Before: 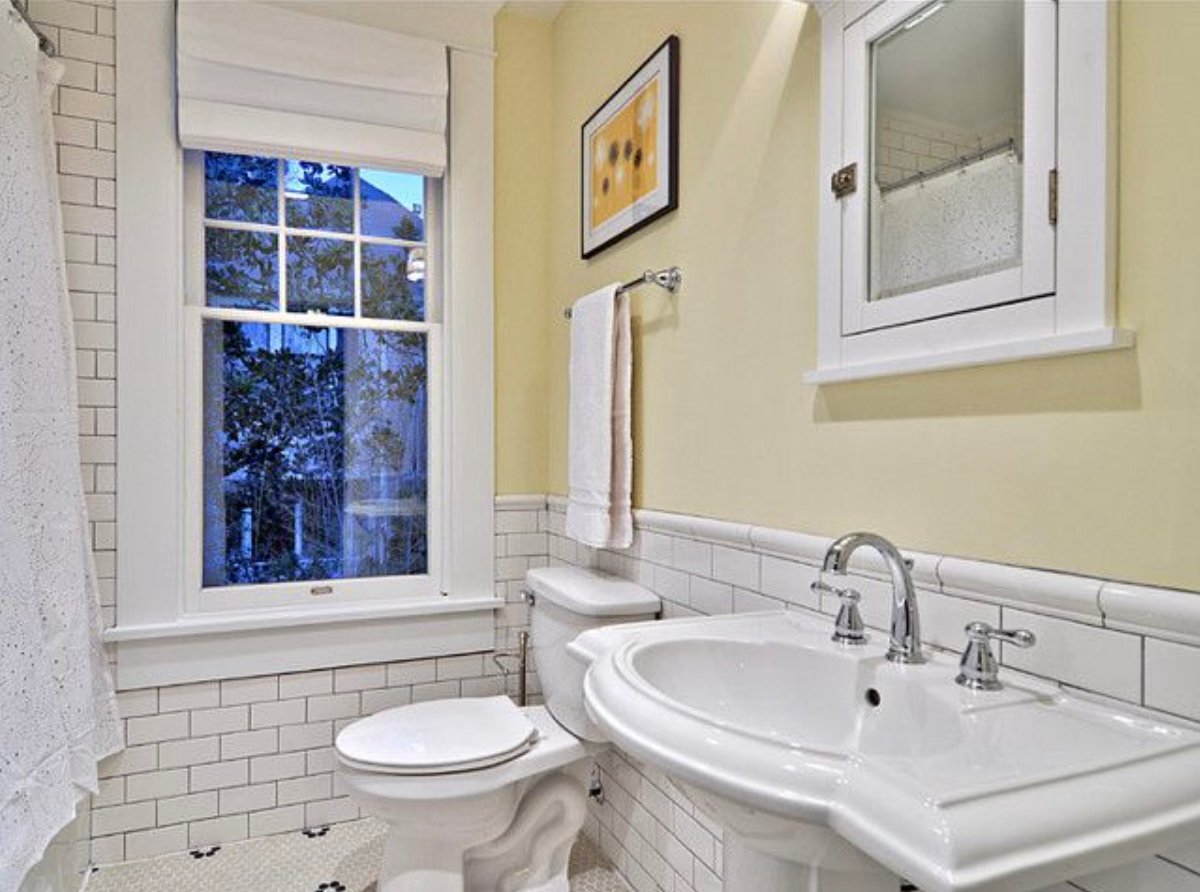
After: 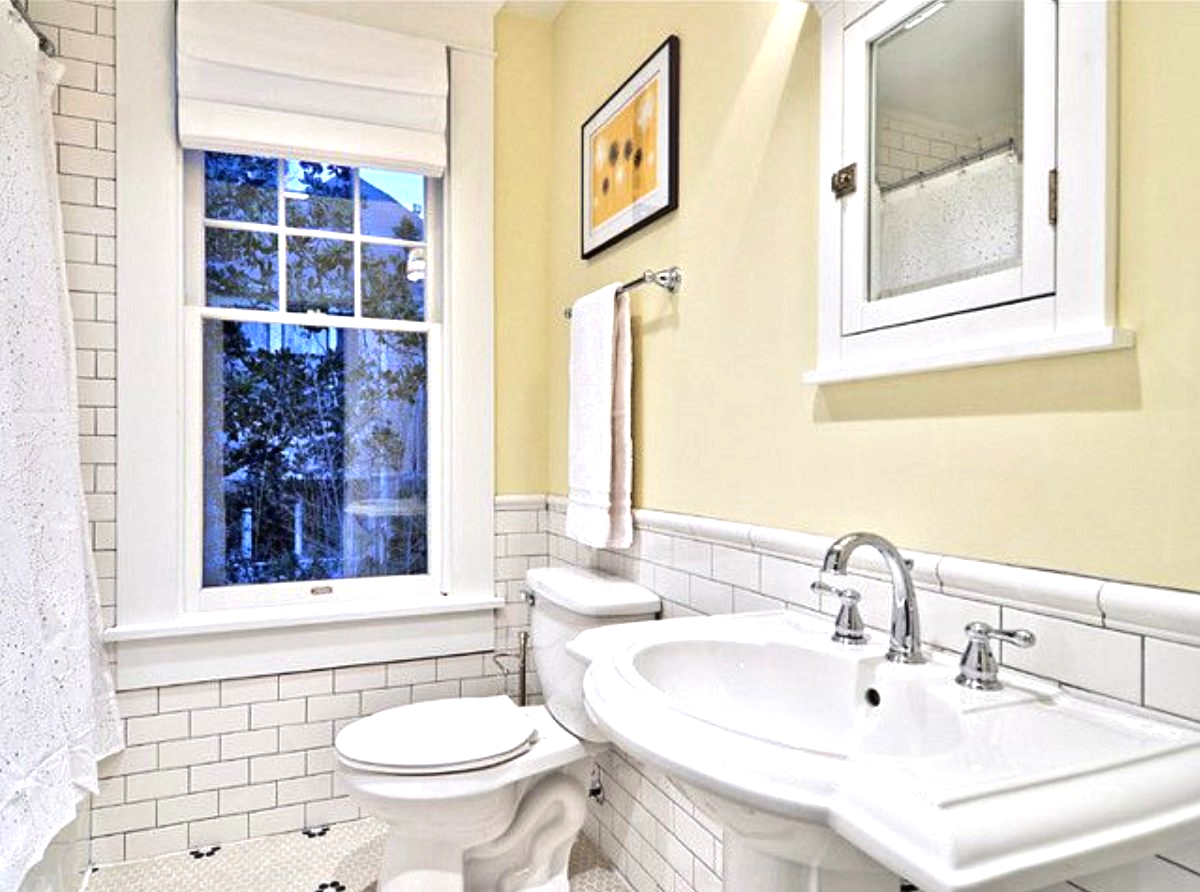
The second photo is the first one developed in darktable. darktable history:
tone equalizer: -8 EV -0.417 EV, -7 EV -0.389 EV, -6 EV -0.333 EV, -5 EV -0.222 EV, -3 EV 0.222 EV, -2 EV 0.333 EV, -1 EV 0.389 EV, +0 EV 0.417 EV, edges refinement/feathering 500, mask exposure compensation -1.57 EV, preserve details no
exposure: exposure 0.3 EV, compensate highlight preservation false
